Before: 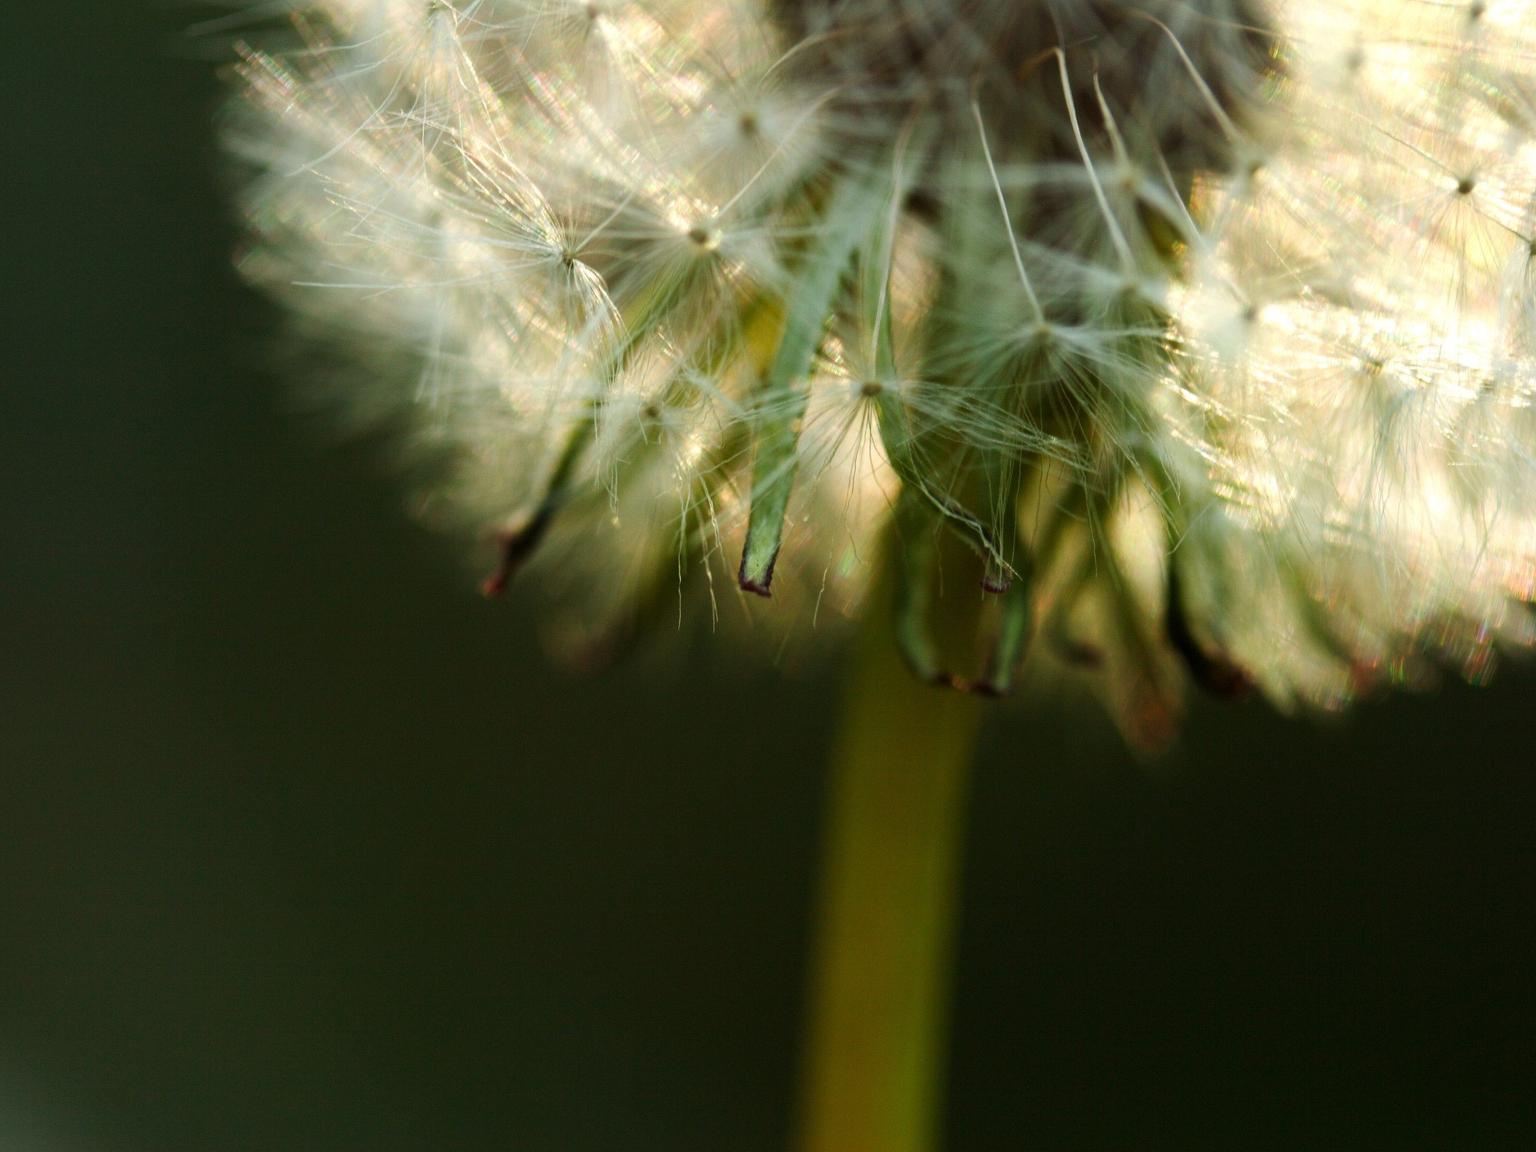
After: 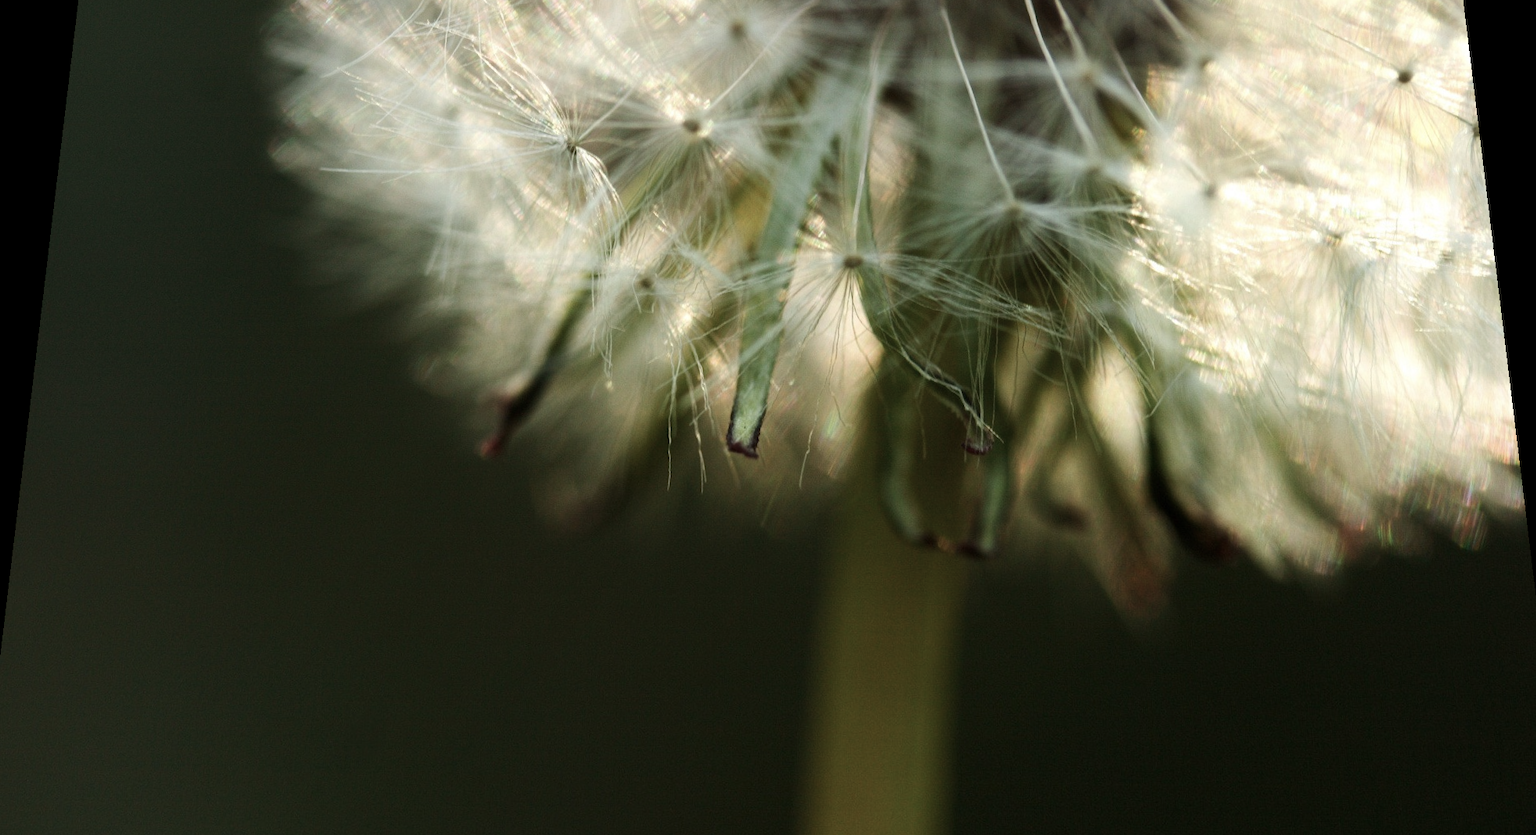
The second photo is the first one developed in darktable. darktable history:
rotate and perspective: rotation 0.128°, lens shift (vertical) -0.181, lens shift (horizontal) -0.044, shear 0.001, automatic cropping off
contrast brightness saturation: contrast 0.1, saturation -0.36
crop: left 2.737%, top 7.287%, right 3.421%, bottom 20.179%
